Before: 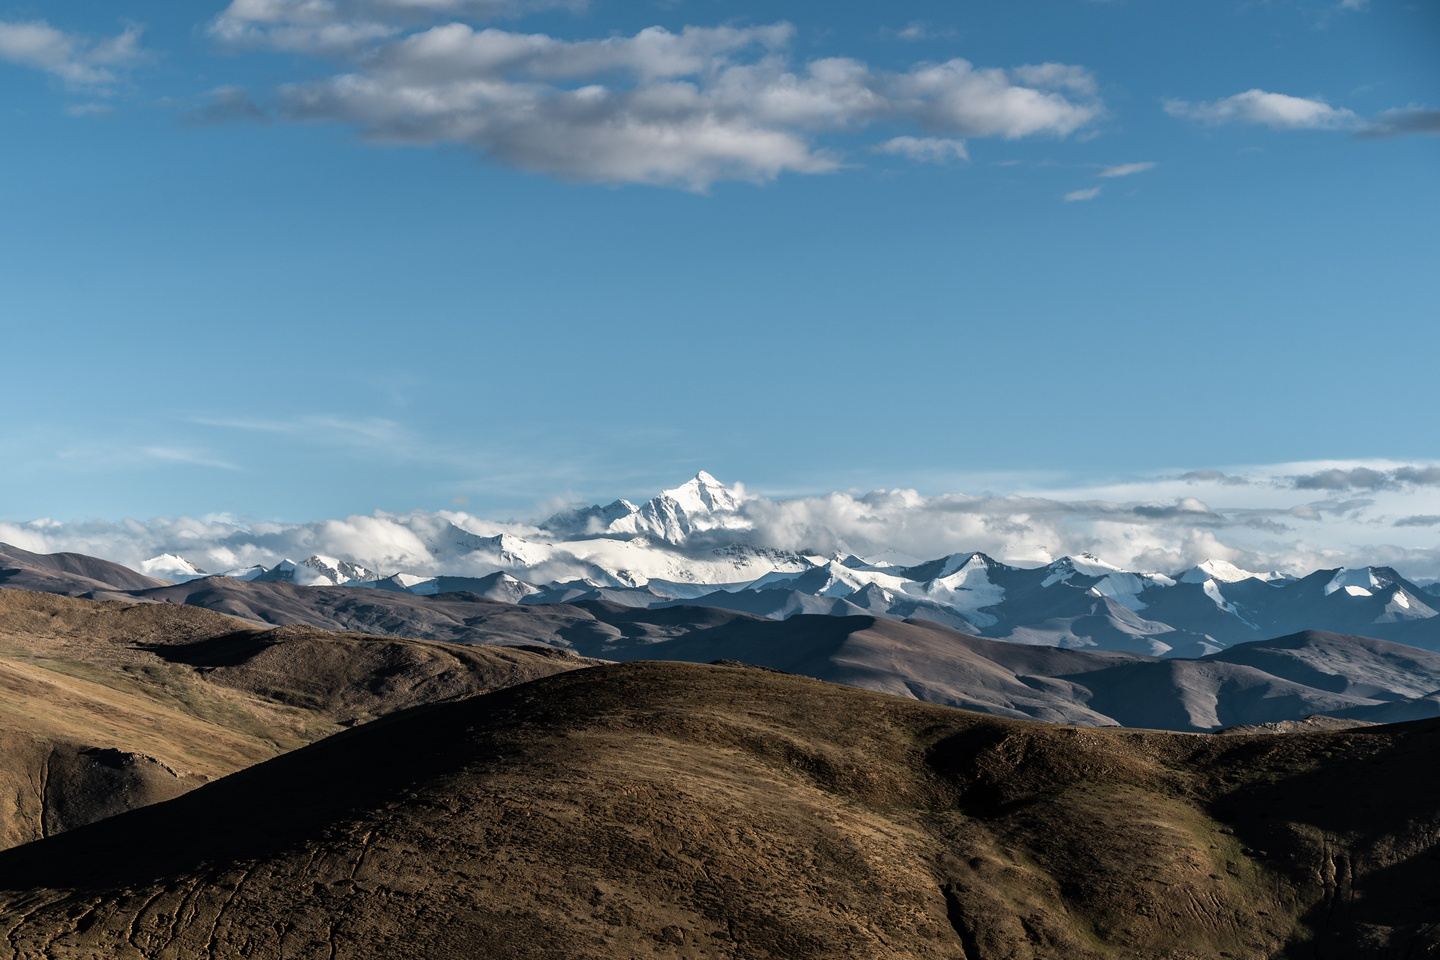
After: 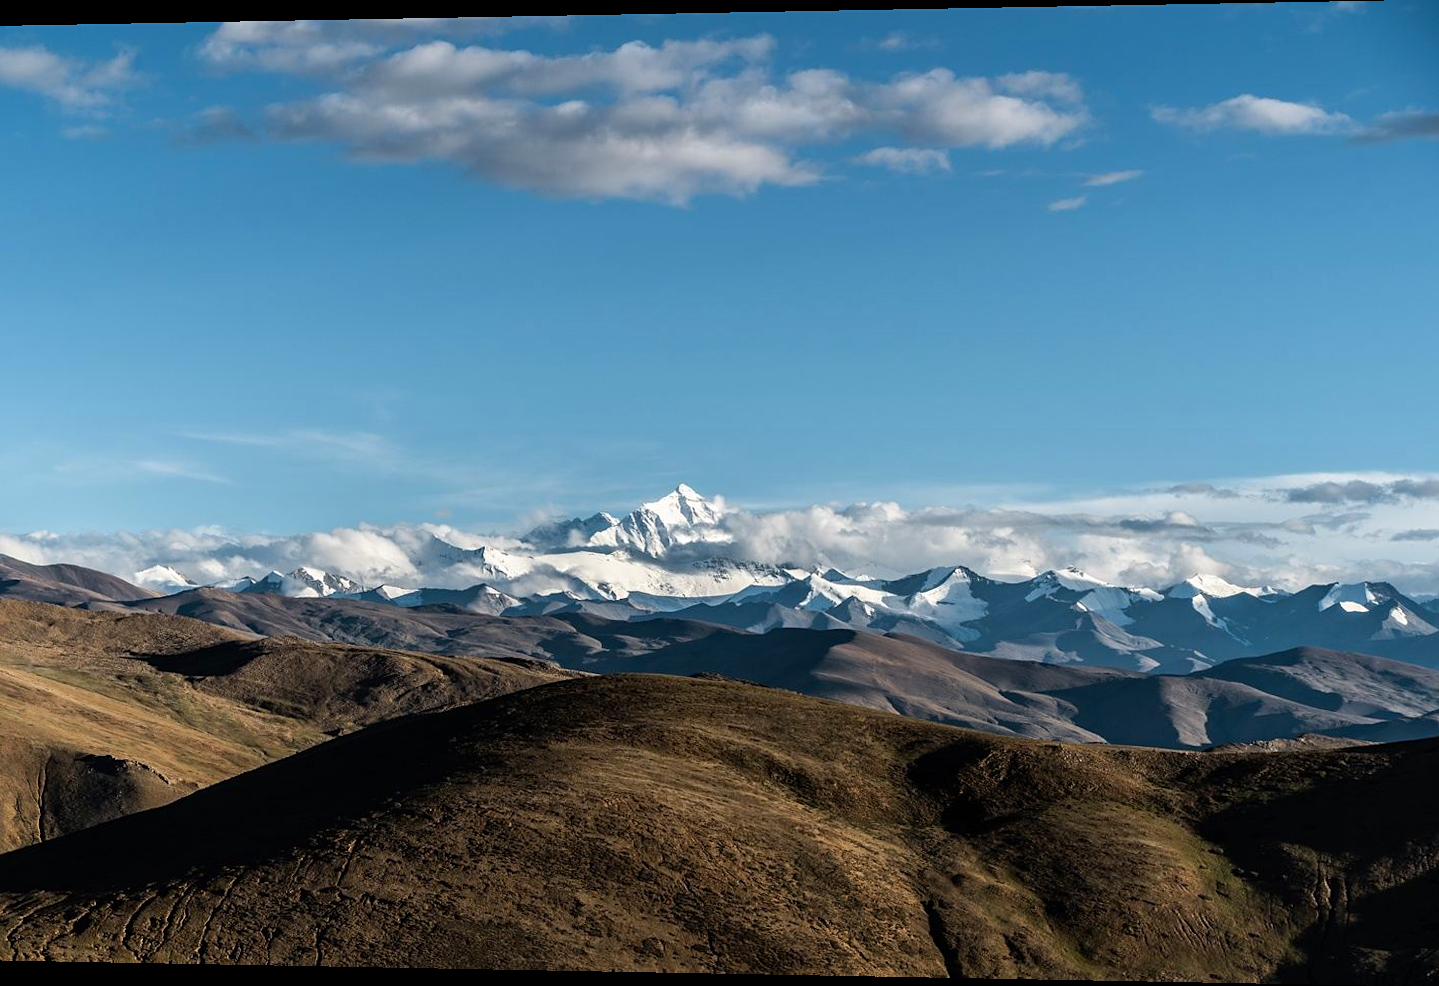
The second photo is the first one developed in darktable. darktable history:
sharpen: amount 0.2
rotate and perspective: lens shift (horizontal) -0.055, automatic cropping off
contrast brightness saturation: contrast 0.04, saturation 0.16
